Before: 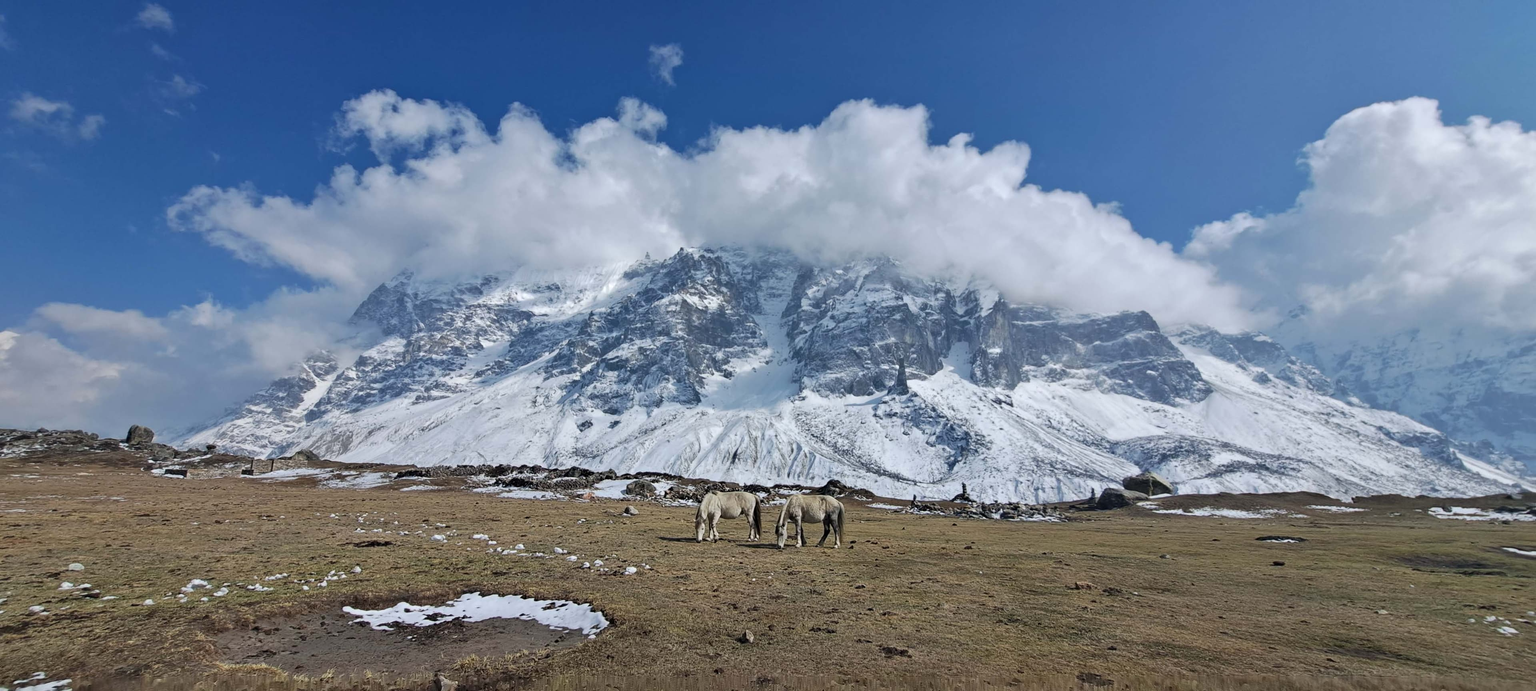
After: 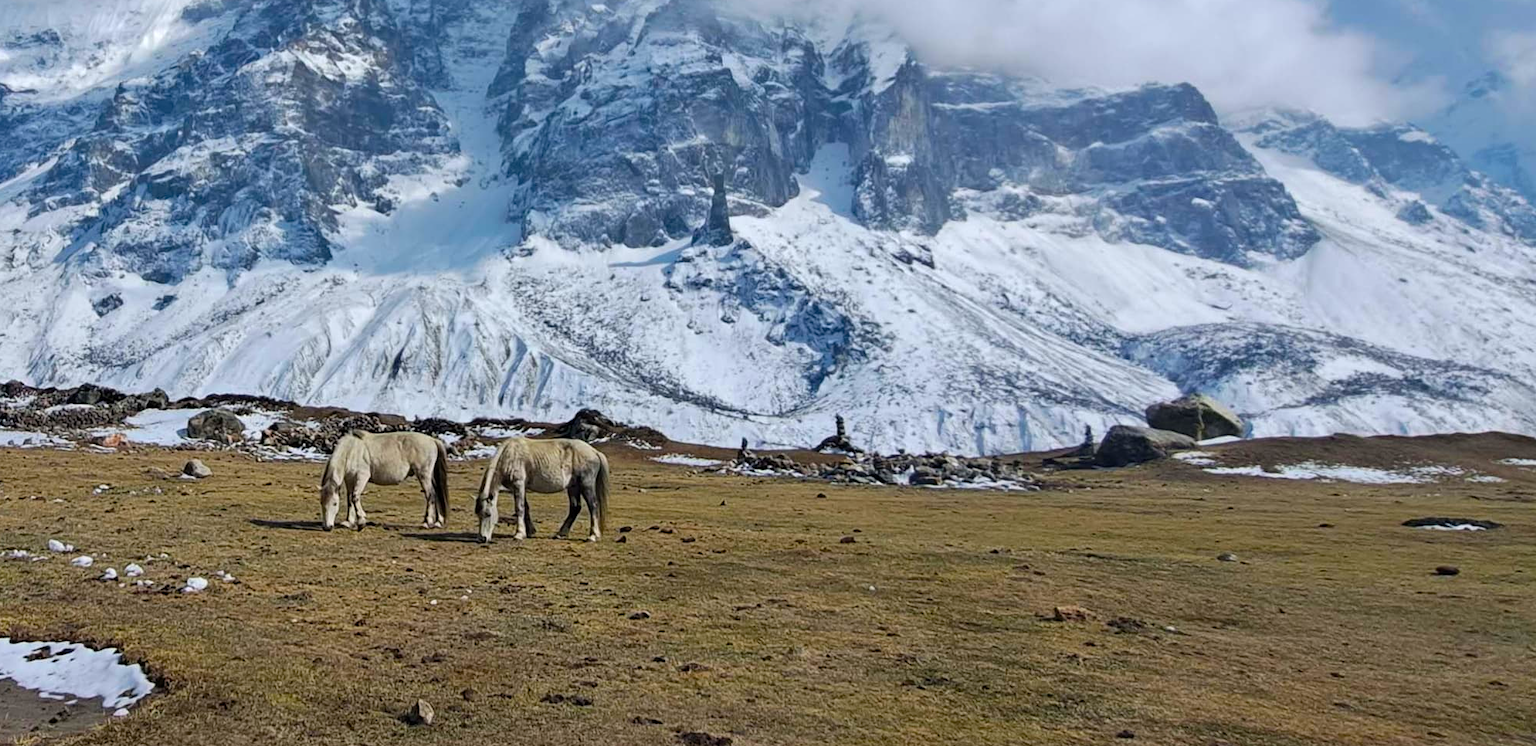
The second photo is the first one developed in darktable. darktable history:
crop: left 34.479%, top 38.822%, right 13.718%, bottom 5.172%
color balance rgb: linear chroma grading › global chroma 15%, perceptual saturation grading › global saturation 30%
